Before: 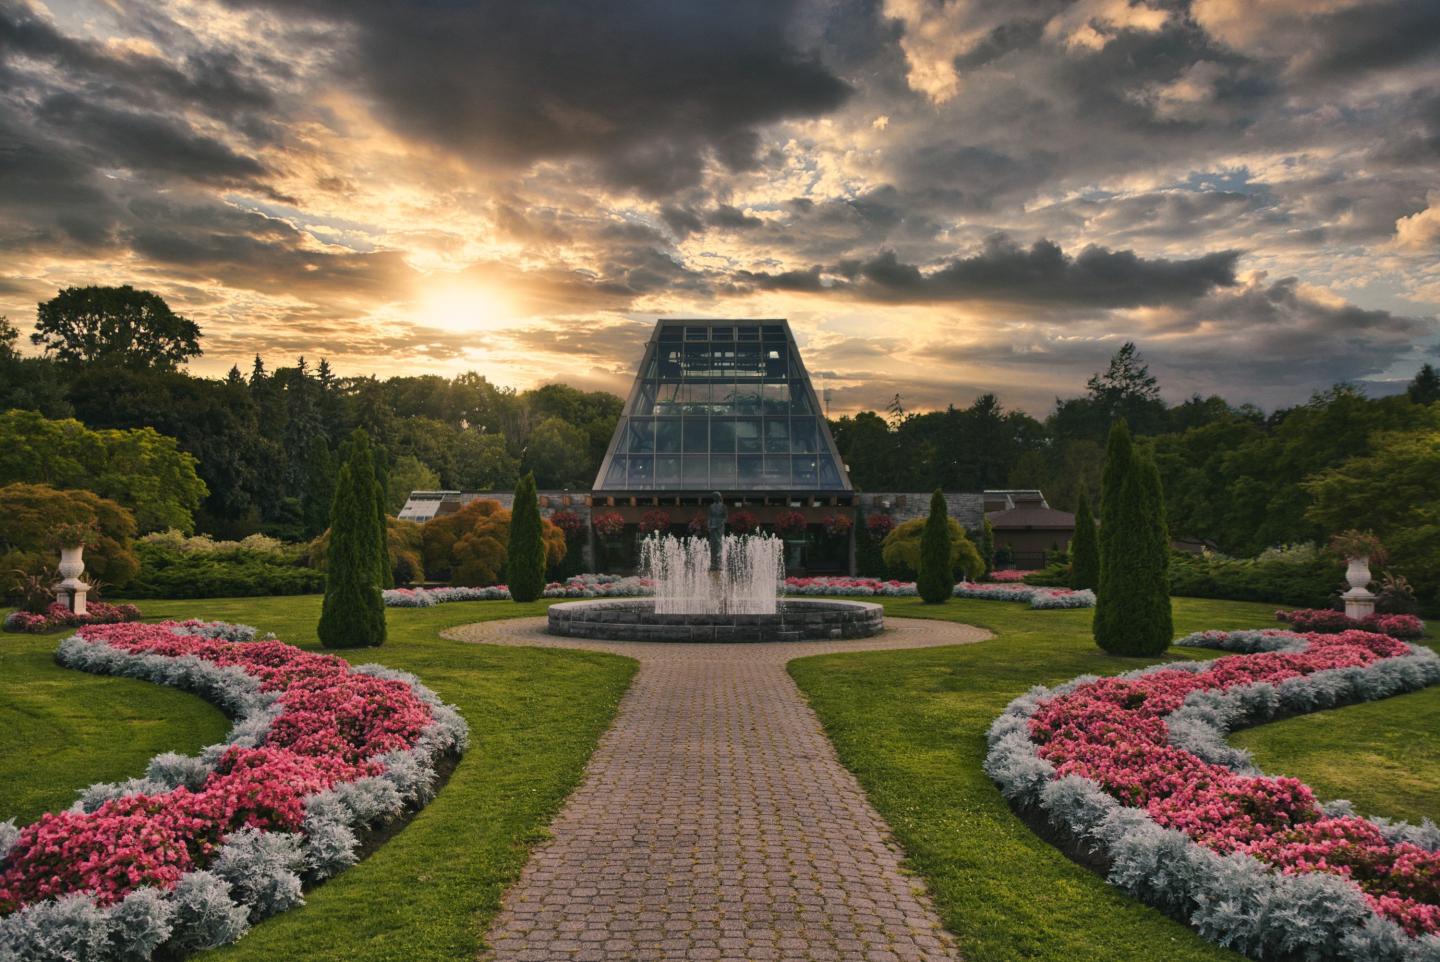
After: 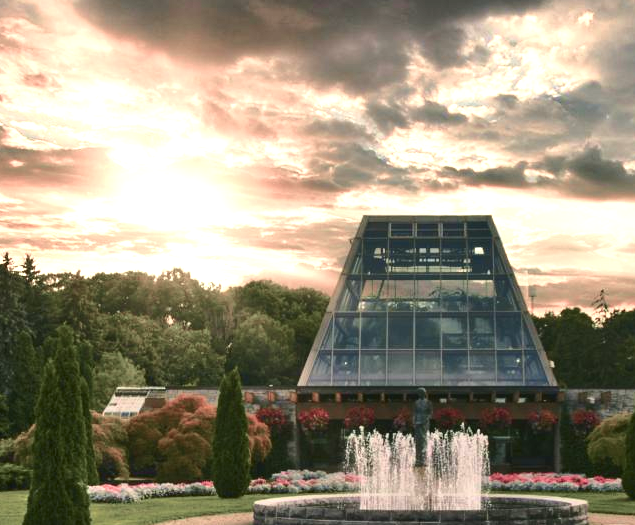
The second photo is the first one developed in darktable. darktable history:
crop: left 20.506%, top 10.857%, right 35.343%, bottom 34.471%
exposure: exposure 0.949 EV, compensate highlight preservation false
tone curve: curves: ch0 [(0, 0.021) (0.059, 0.053) (0.212, 0.18) (0.337, 0.304) (0.495, 0.505) (0.725, 0.731) (0.89, 0.919) (1, 1)]; ch1 [(0, 0) (0.094, 0.081) (0.285, 0.299) (0.403, 0.436) (0.479, 0.475) (0.54, 0.55) (0.615, 0.637) (0.683, 0.688) (1, 1)]; ch2 [(0, 0) (0.257, 0.217) (0.434, 0.434) (0.498, 0.507) (0.527, 0.542) (0.597, 0.587) (0.658, 0.595) (1, 1)], color space Lab, independent channels, preserve colors none
